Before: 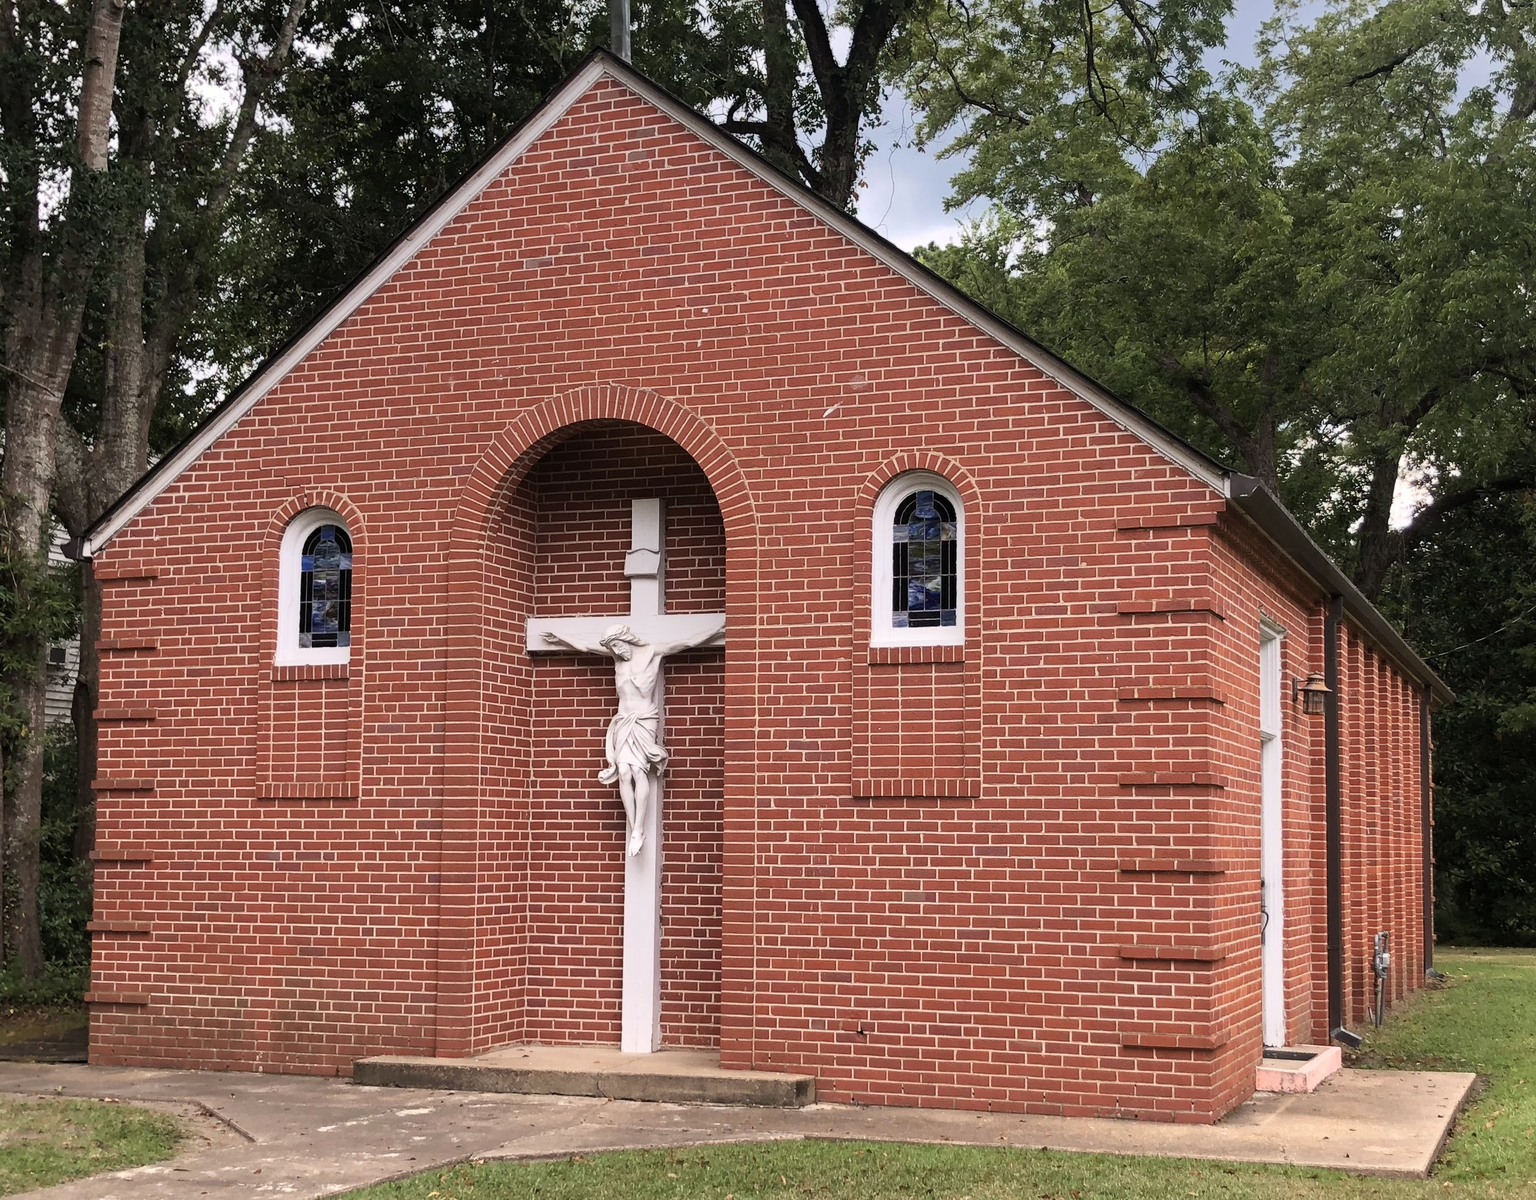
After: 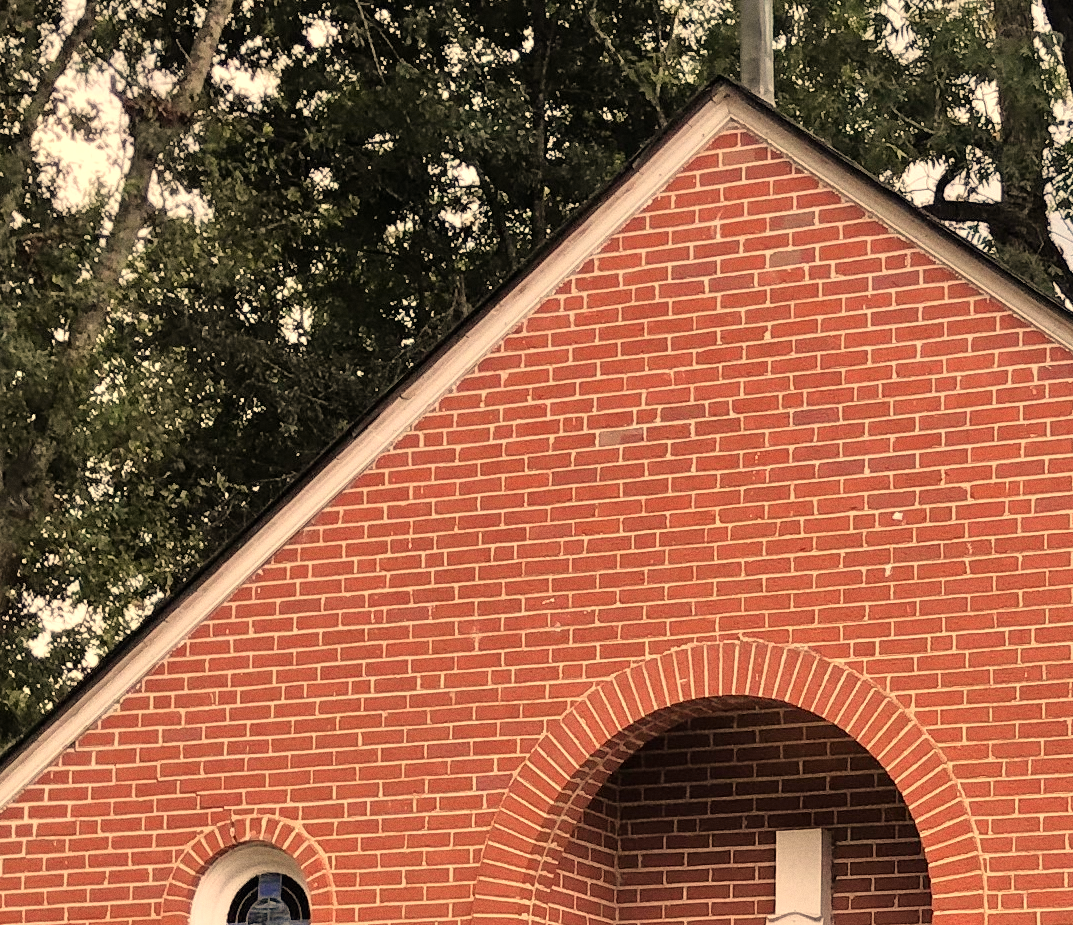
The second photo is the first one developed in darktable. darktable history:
white balance: red 1.138, green 0.996, blue 0.812
tone equalizer: -7 EV 0.15 EV, -6 EV 0.6 EV, -5 EV 1.15 EV, -4 EV 1.33 EV, -3 EV 1.15 EV, -2 EV 0.6 EV, -1 EV 0.15 EV, mask exposure compensation -0.5 EV
crop and rotate: left 10.817%, top 0.062%, right 47.194%, bottom 53.626%
grain: coarseness 0.09 ISO
